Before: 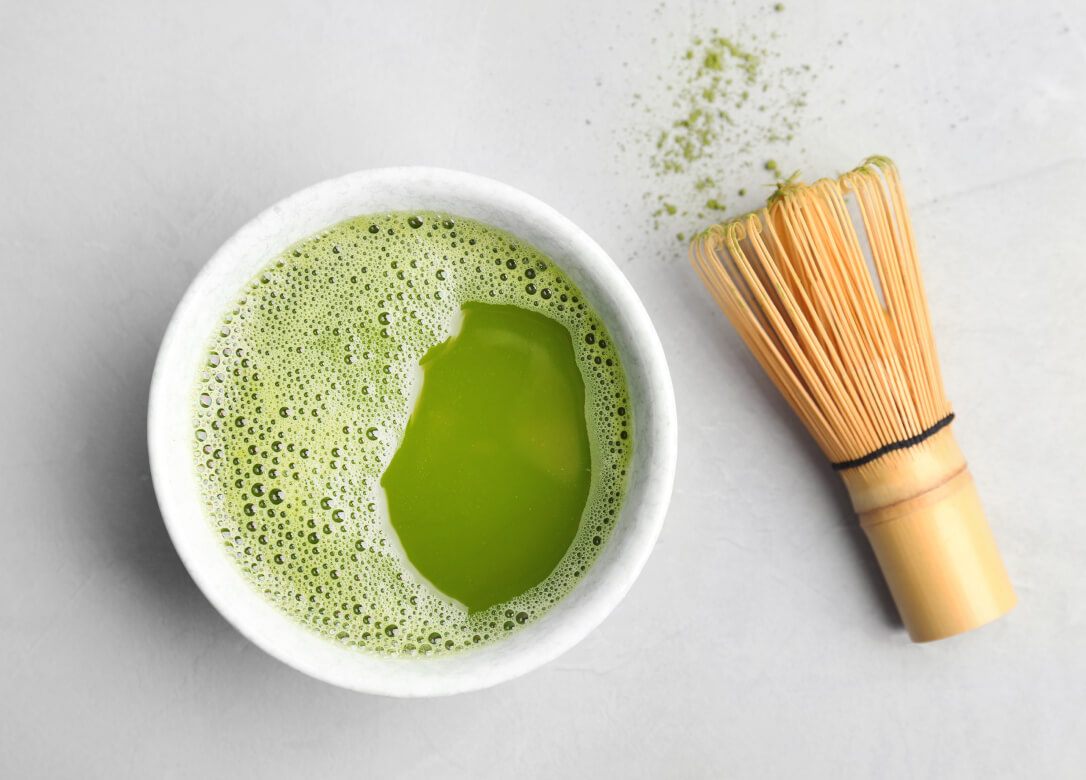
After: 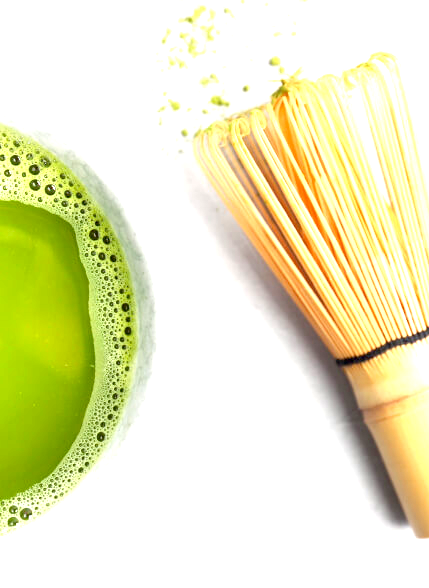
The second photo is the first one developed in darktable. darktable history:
crop: left 45.721%, top 13.393%, right 14.118%, bottom 10.01%
exposure: black level correction 0.009, exposure 1.425 EV, compensate highlight preservation false
tone equalizer: on, module defaults
